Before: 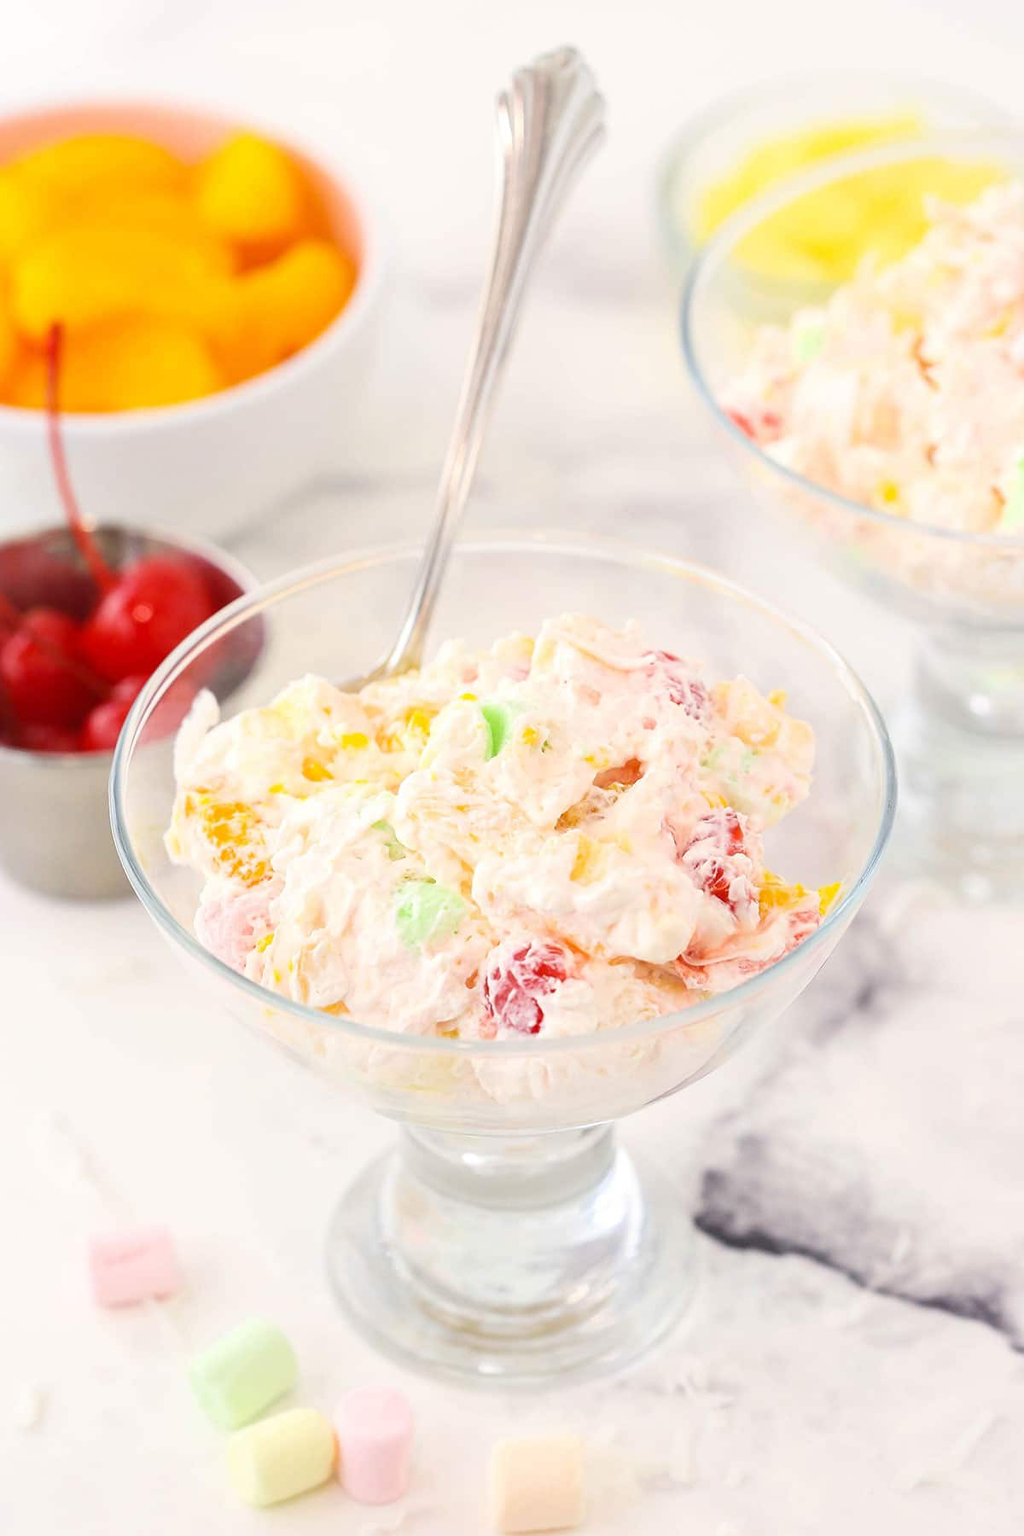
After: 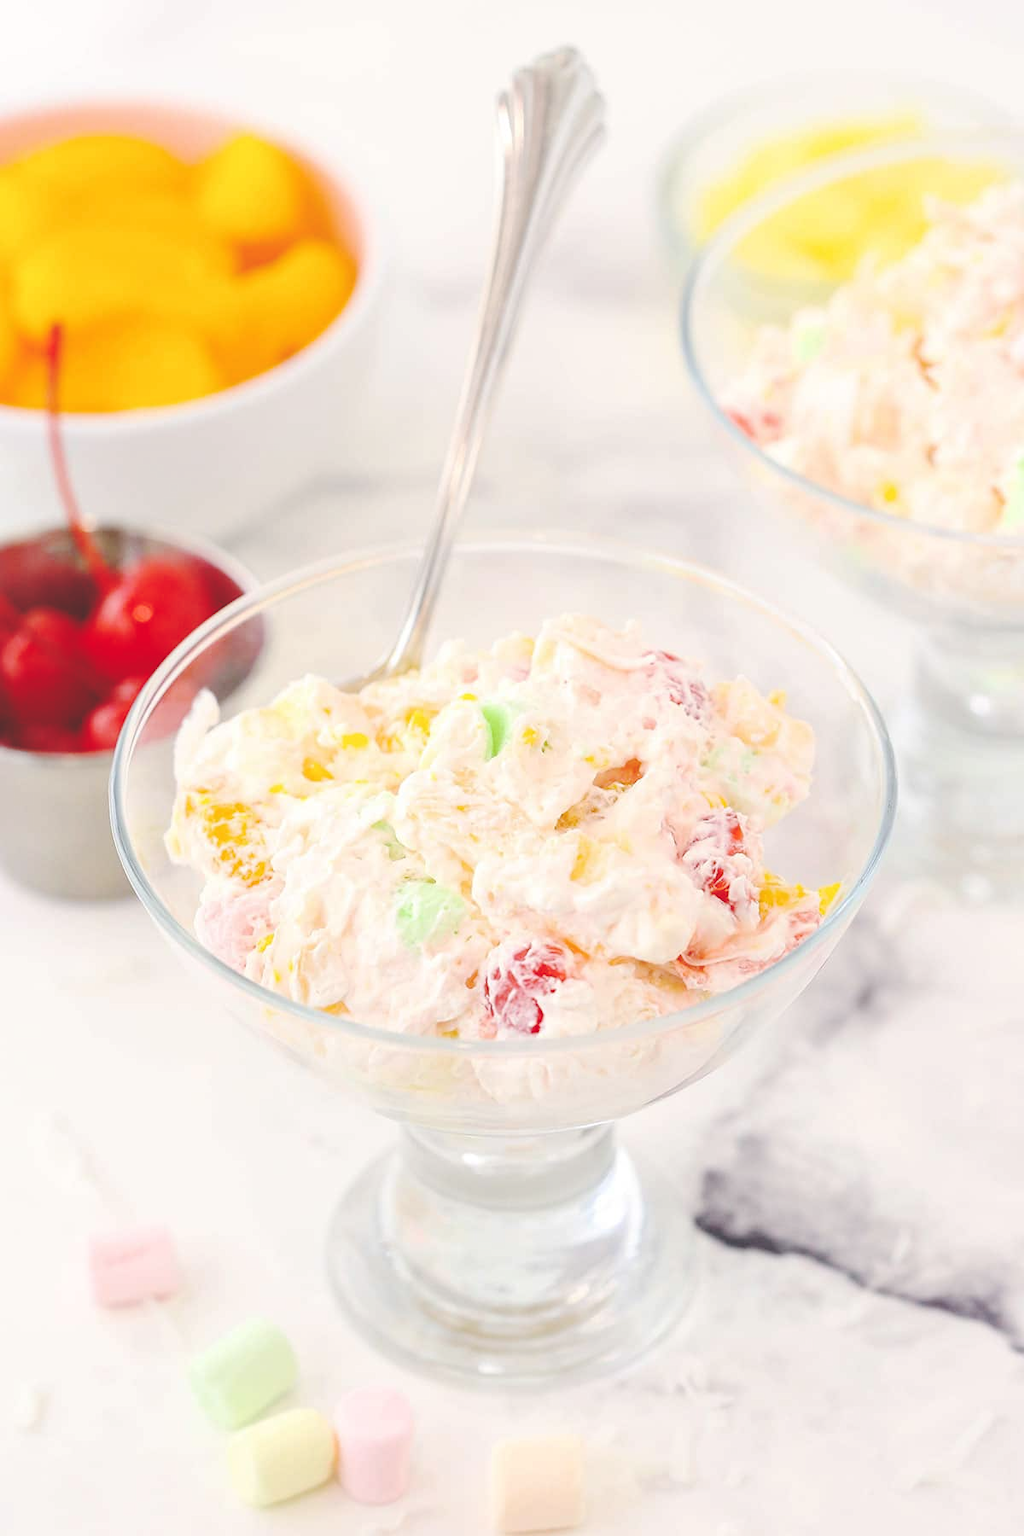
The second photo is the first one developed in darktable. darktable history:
base curve: curves: ch0 [(0, 0.024) (0.055, 0.065) (0.121, 0.166) (0.236, 0.319) (0.693, 0.726) (1, 1)], exposure shift 0.584, preserve colors none
